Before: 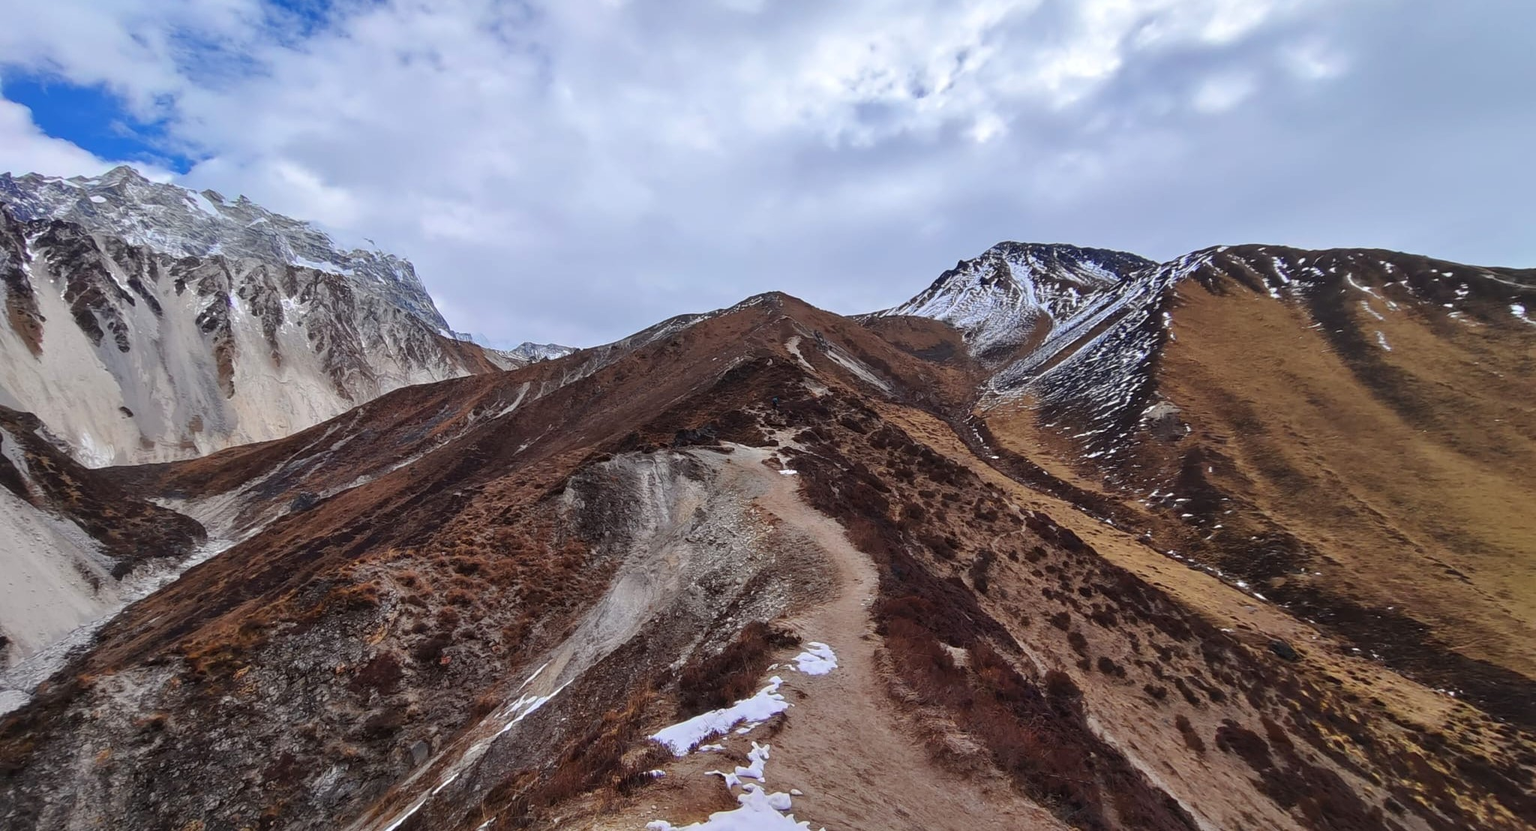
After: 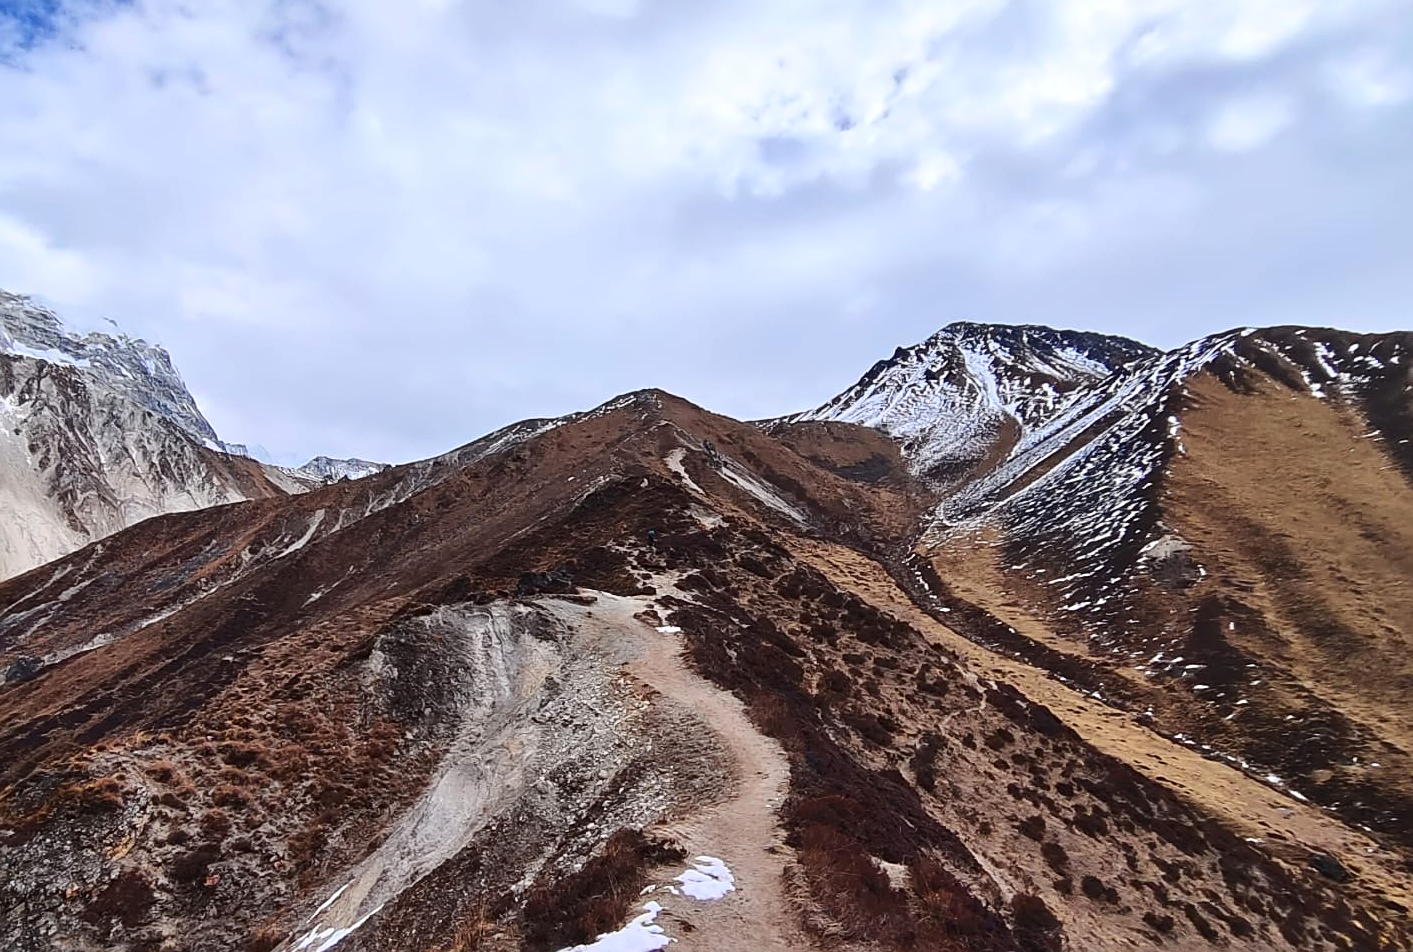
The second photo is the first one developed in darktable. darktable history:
exposure: compensate exposure bias true, compensate highlight preservation false
crop: left 18.696%, right 12.302%, bottom 14.041%
sharpen: on, module defaults
tone curve: curves: ch0 [(0, 0) (0.003, 0.04) (0.011, 0.04) (0.025, 0.043) (0.044, 0.049) (0.069, 0.066) (0.1, 0.095) (0.136, 0.121) (0.177, 0.154) (0.224, 0.211) (0.277, 0.281) (0.335, 0.358) (0.399, 0.452) (0.468, 0.54) (0.543, 0.628) (0.623, 0.721) (0.709, 0.801) (0.801, 0.883) (0.898, 0.948) (1, 1)], color space Lab, independent channels, preserve colors none
